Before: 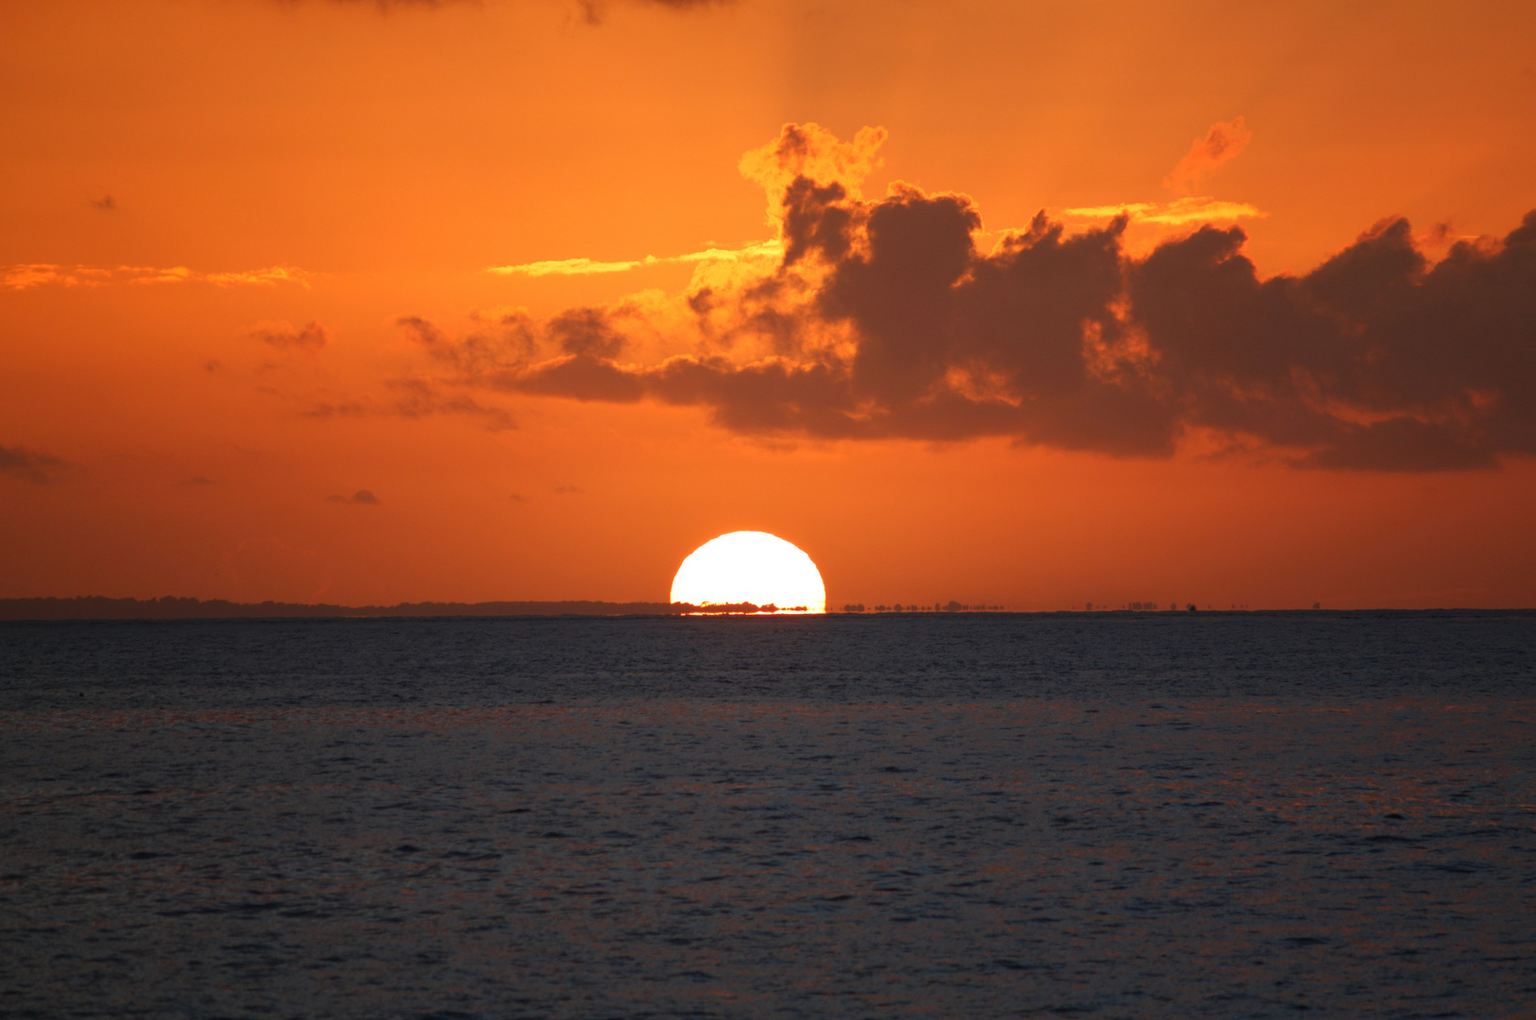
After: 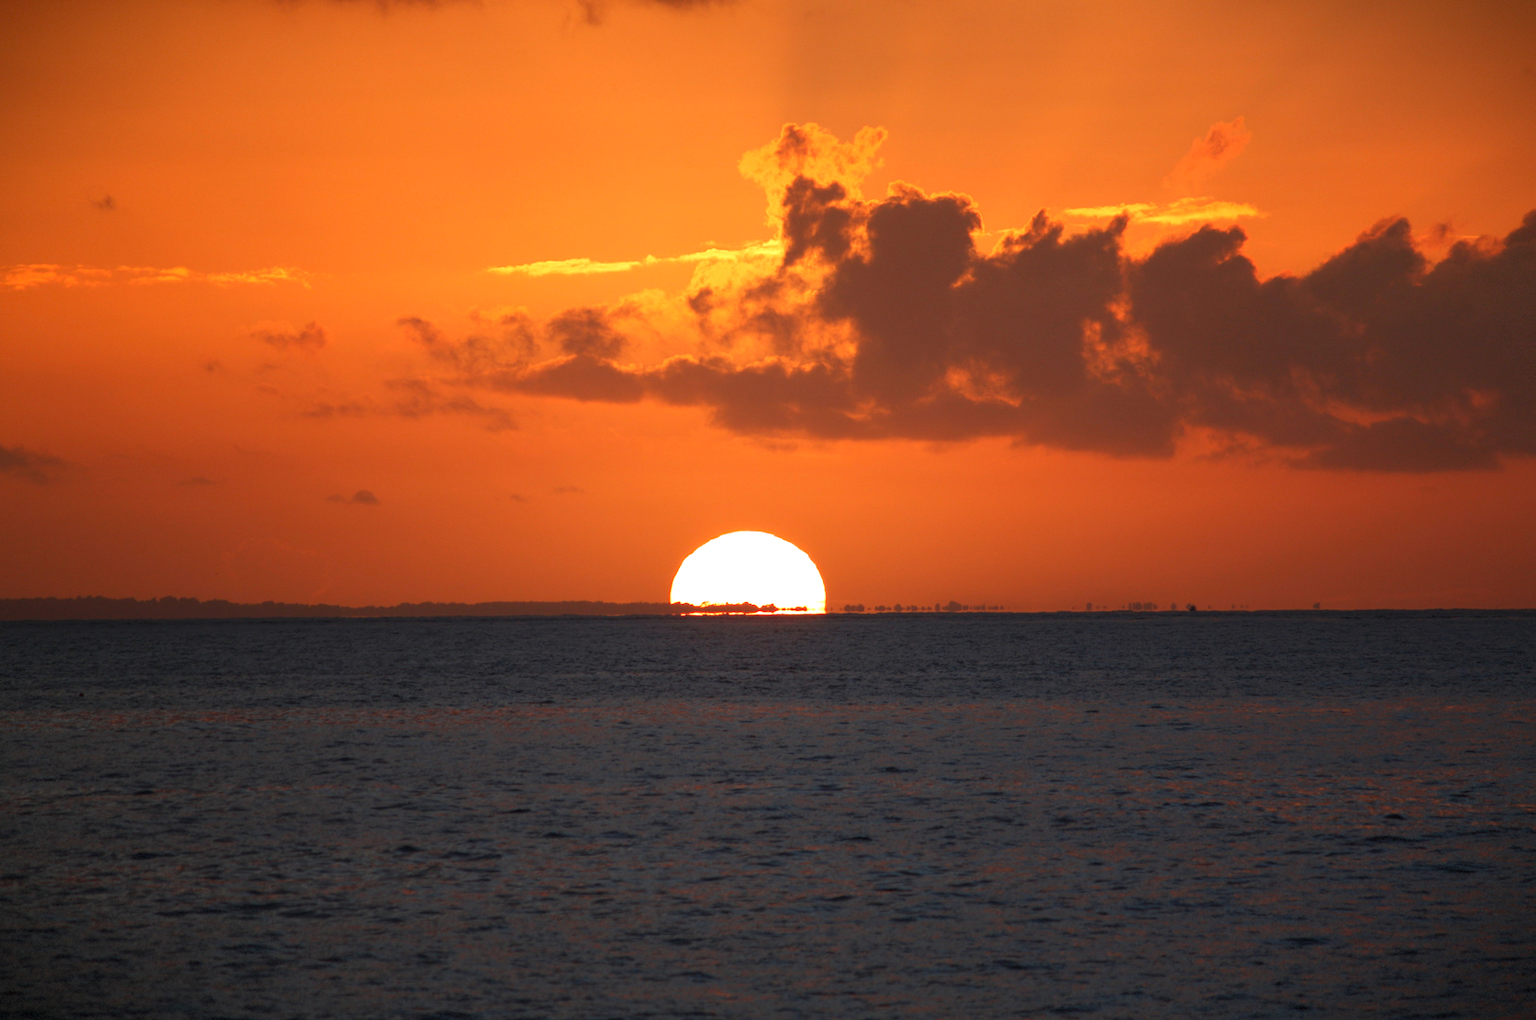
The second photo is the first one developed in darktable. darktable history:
vignetting: fall-off start 100.85%, brightness -0.63, saturation -0.013, width/height ratio 1.322, dithering 8-bit output
levels: levels [0, 0.48, 0.961]
